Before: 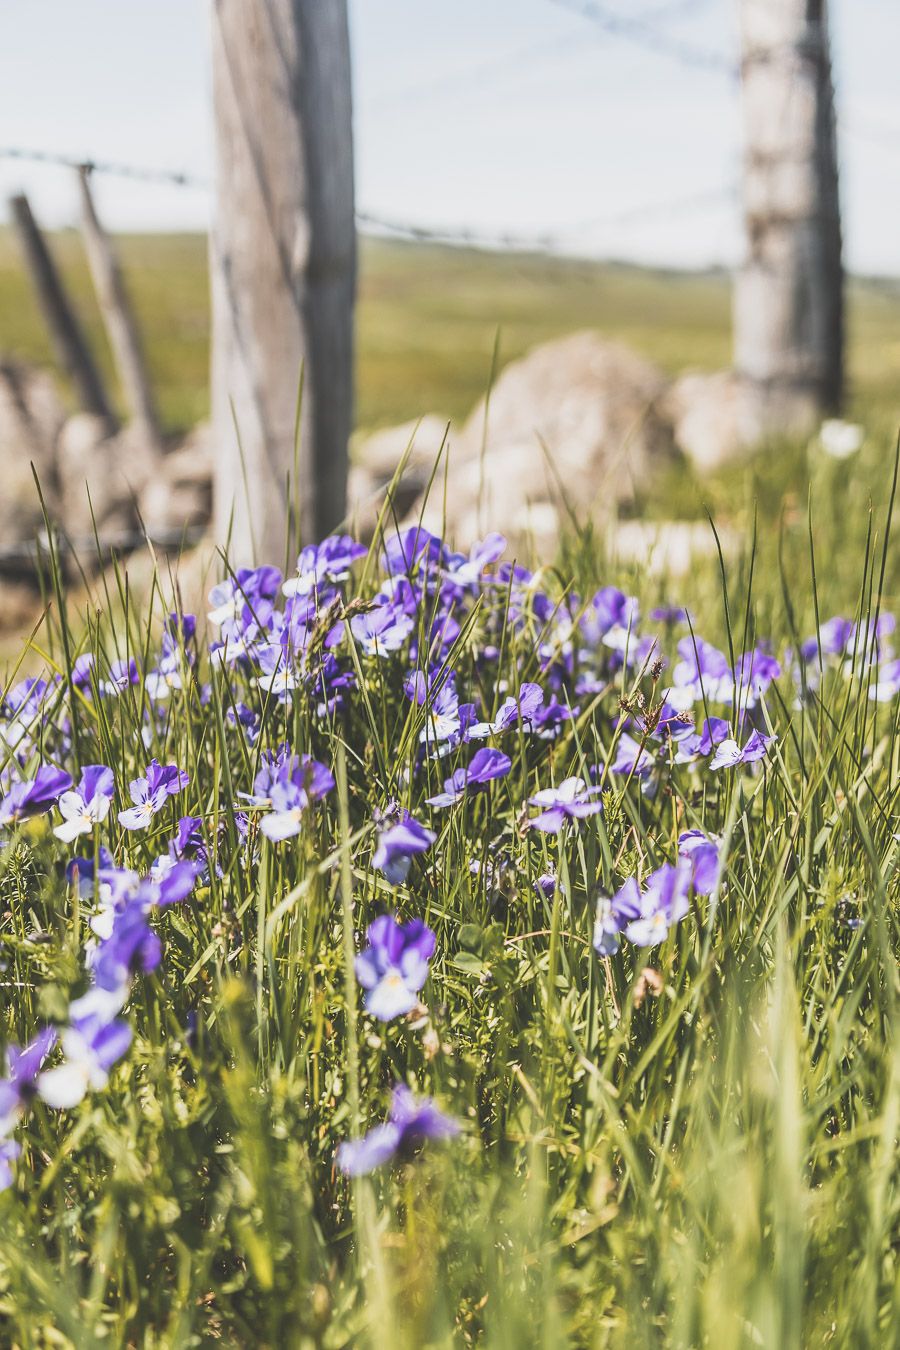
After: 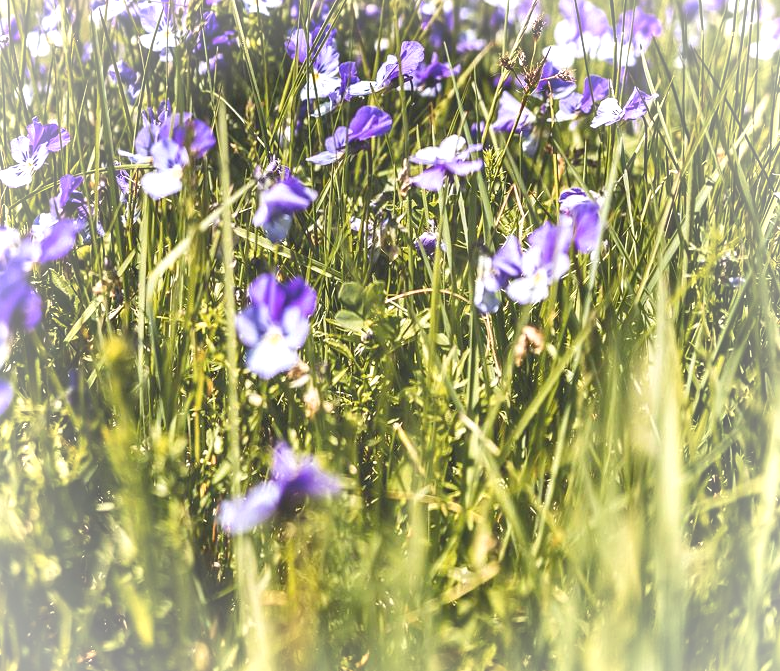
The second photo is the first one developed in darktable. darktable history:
crop and rotate: left 13.242%, top 47.563%, bottom 2.72%
shadows and highlights: soften with gaussian
exposure: black level correction 0, exposure 0.5 EV, compensate exposure bias true, compensate highlight preservation false
vignetting: fall-off start 71.46%, brightness 0.315, saturation 0.003
